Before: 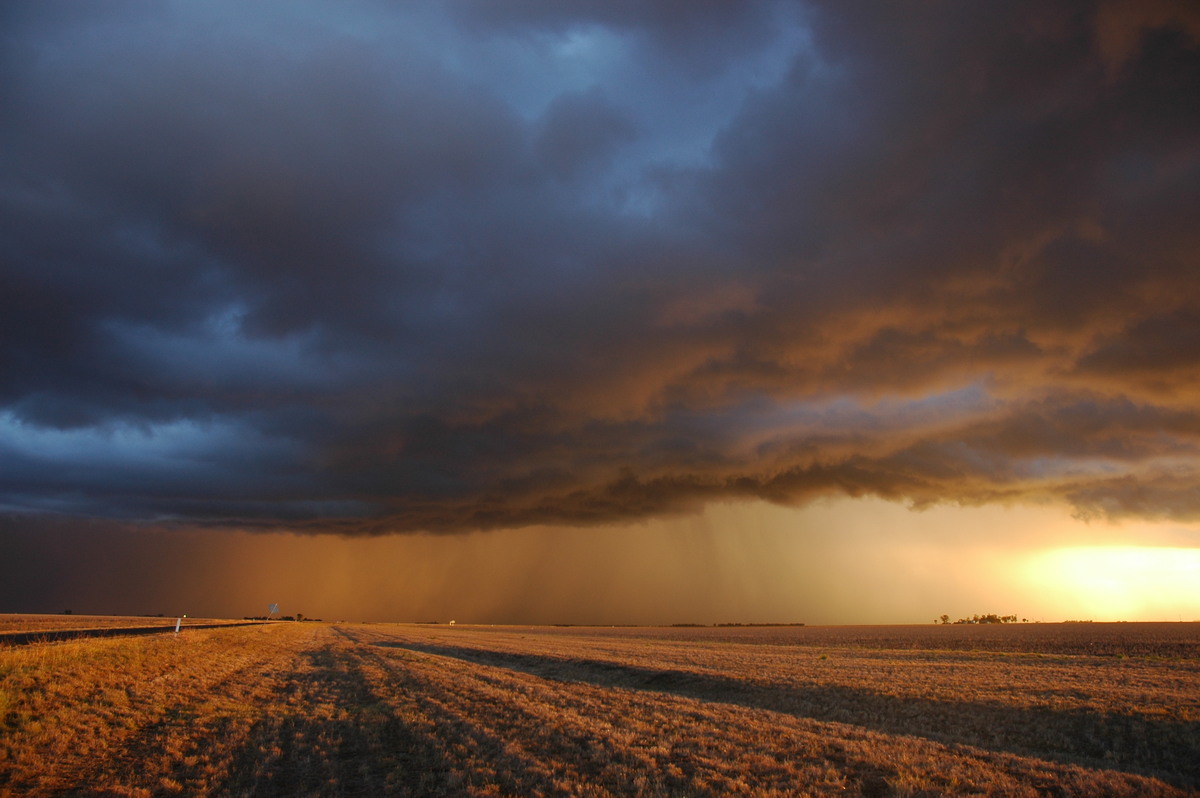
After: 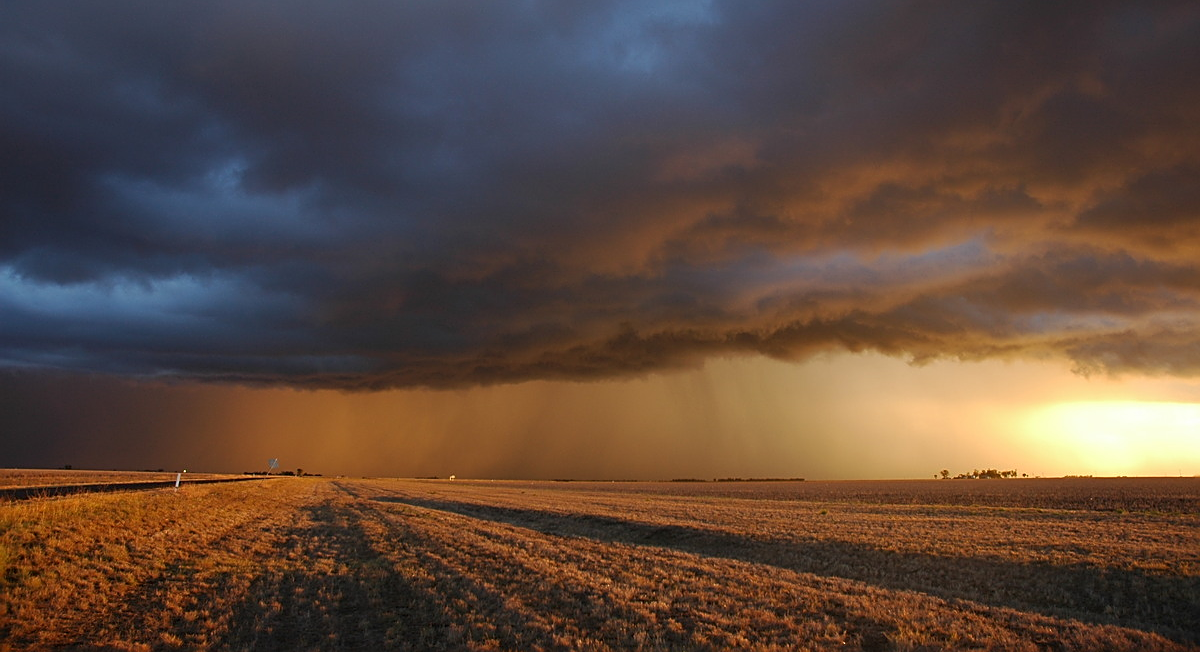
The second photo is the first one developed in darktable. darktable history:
tone equalizer: on, module defaults
sharpen: on, module defaults
crop and rotate: top 18.192%
